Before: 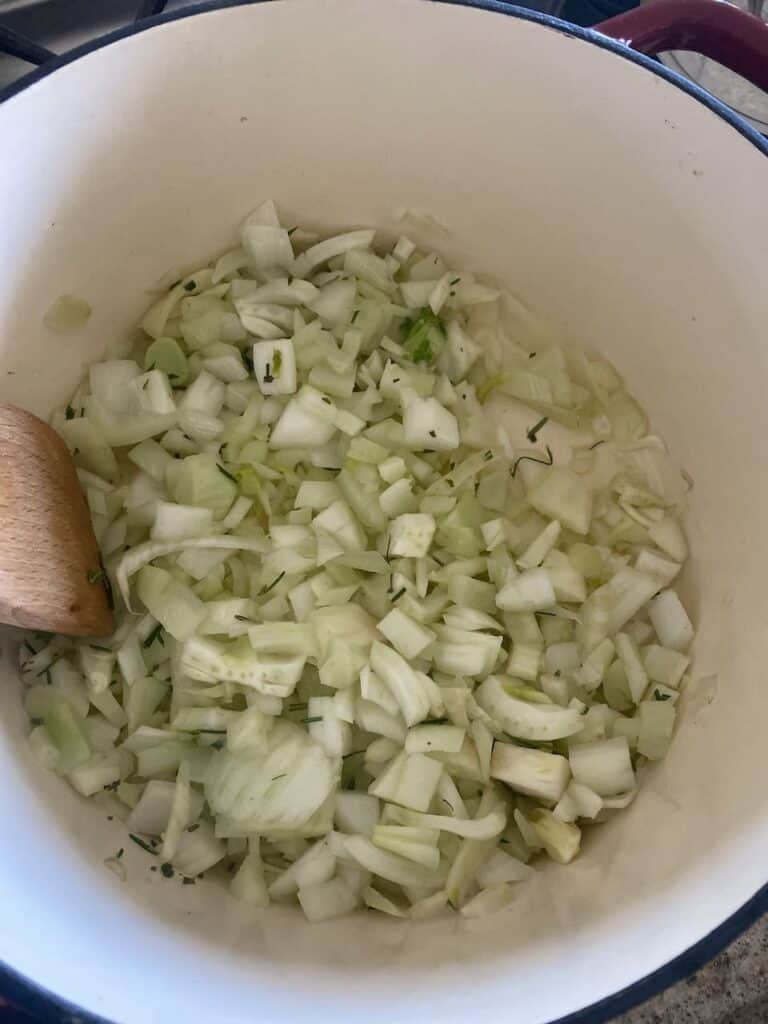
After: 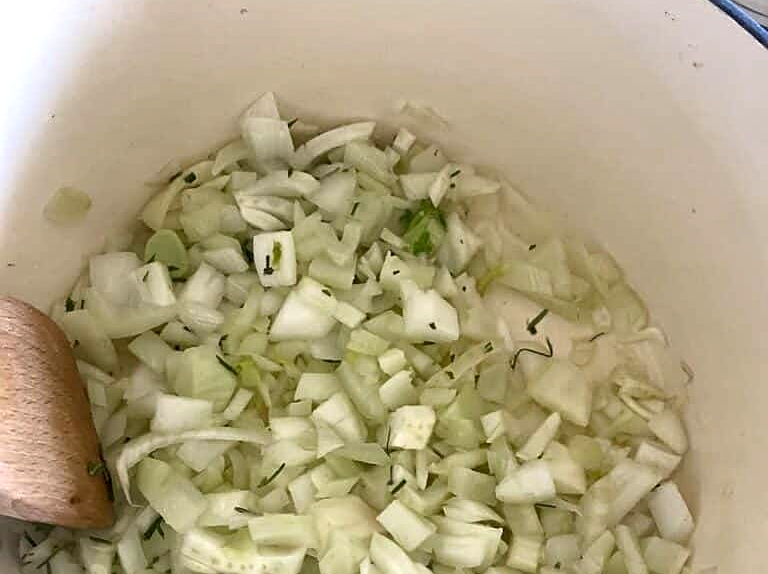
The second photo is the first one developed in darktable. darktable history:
sharpen: on, module defaults
local contrast: mode bilateral grid, contrast 20, coarseness 50, detail 120%, midtone range 0.2
exposure: black level correction 0.001, exposure 0.5 EV, compensate exposure bias true, compensate highlight preservation false
crop and rotate: top 10.605%, bottom 33.274%
